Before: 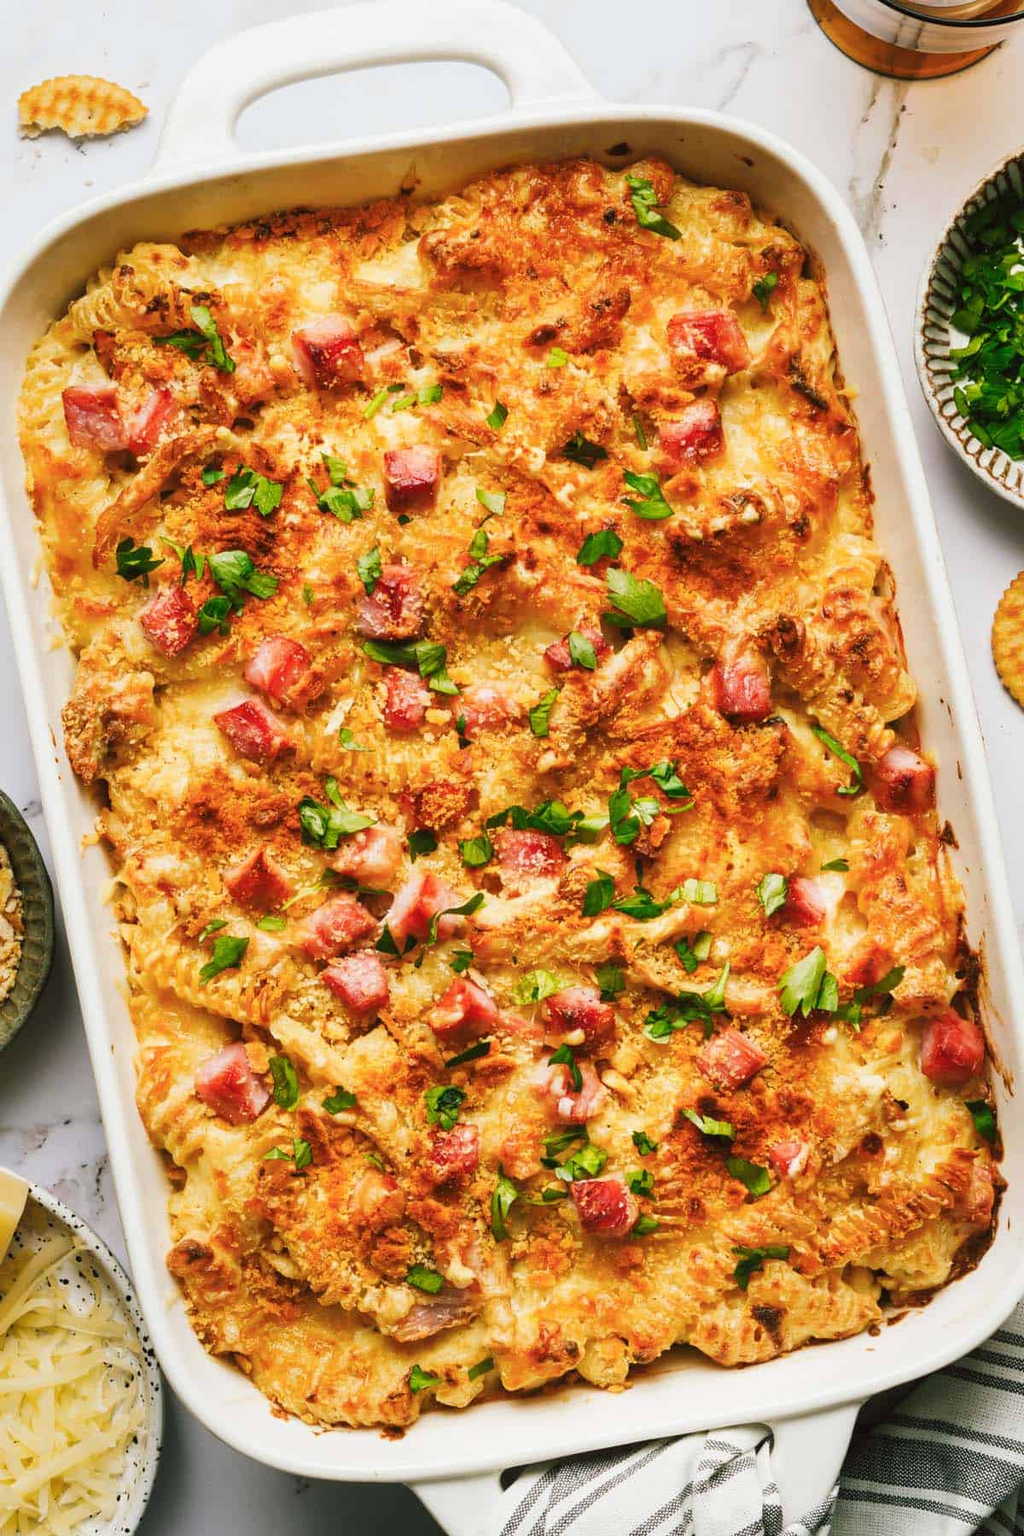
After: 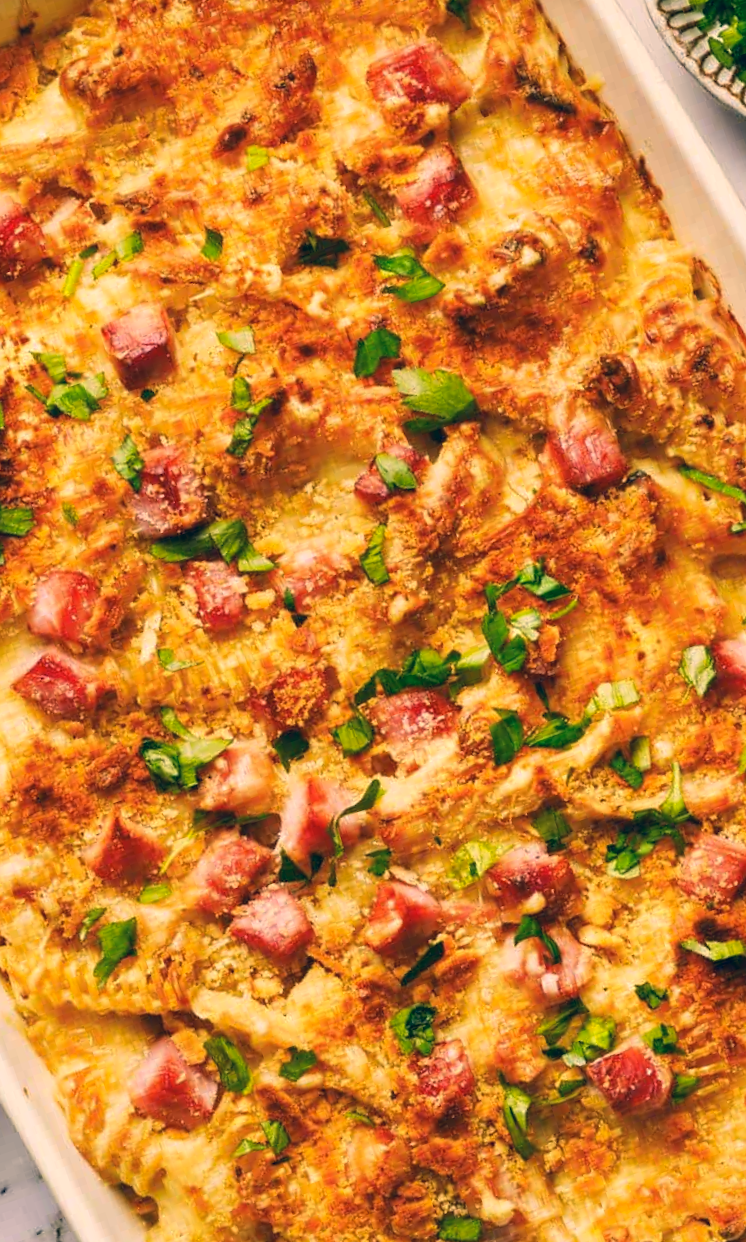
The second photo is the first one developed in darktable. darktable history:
crop and rotate: angle 18.93°, left 6.861%, right 3.987%, bottom 1.133%
color correction: highlights a* 10.27, highlights b* 14.85, shadows a* -10.26, shadows b* -15.11
